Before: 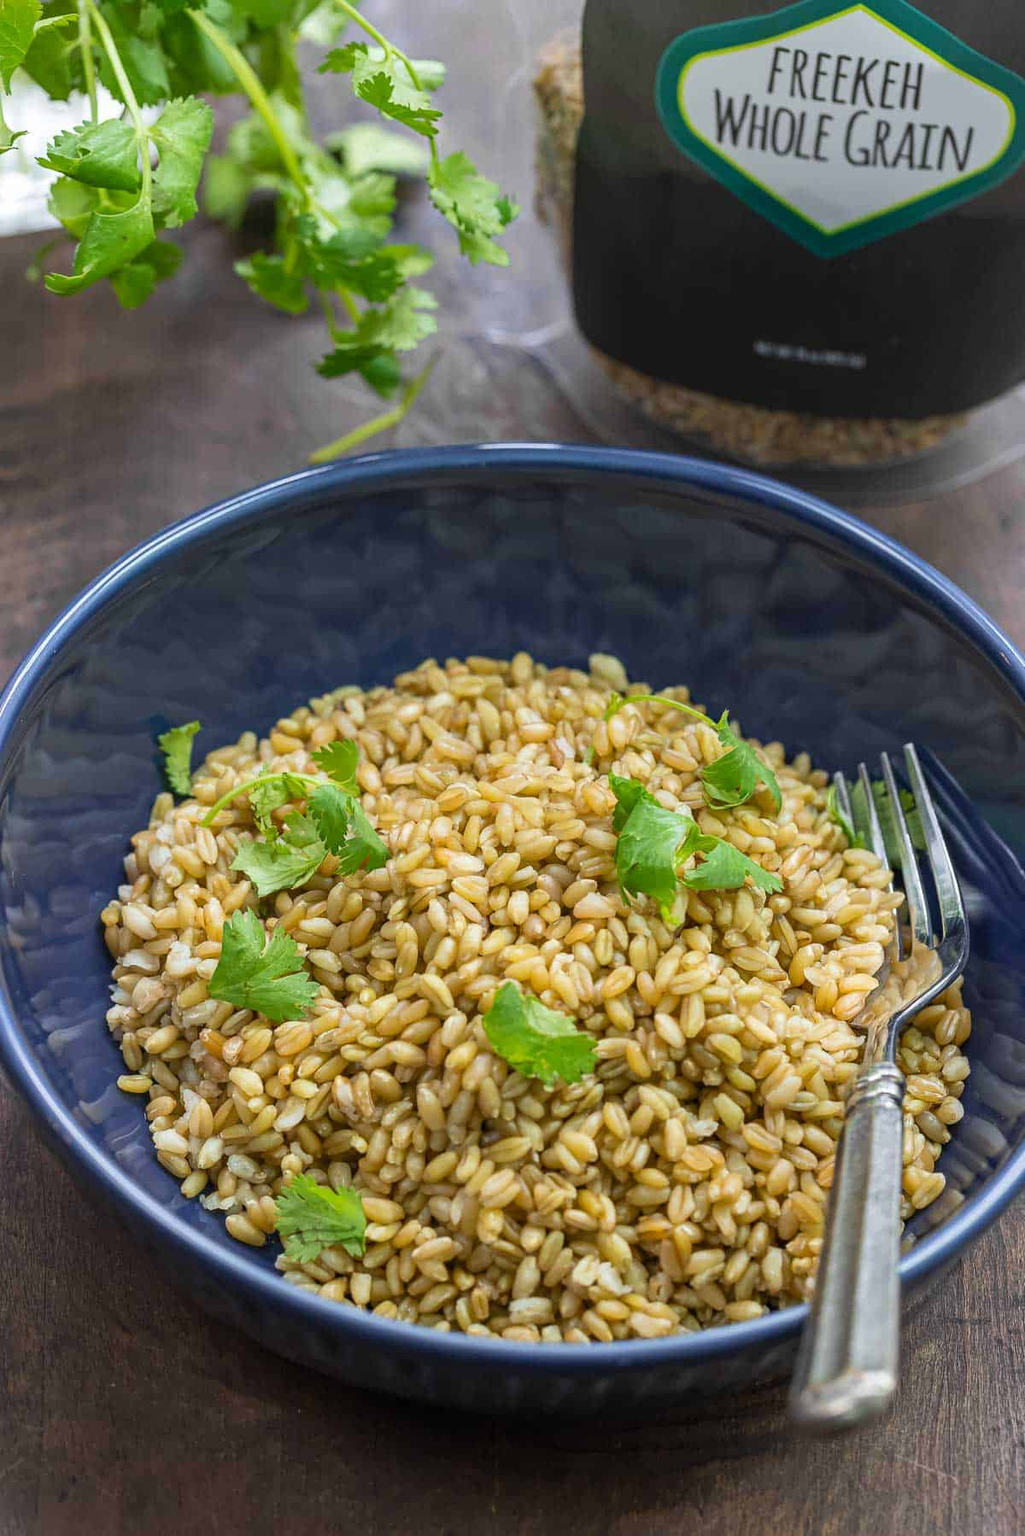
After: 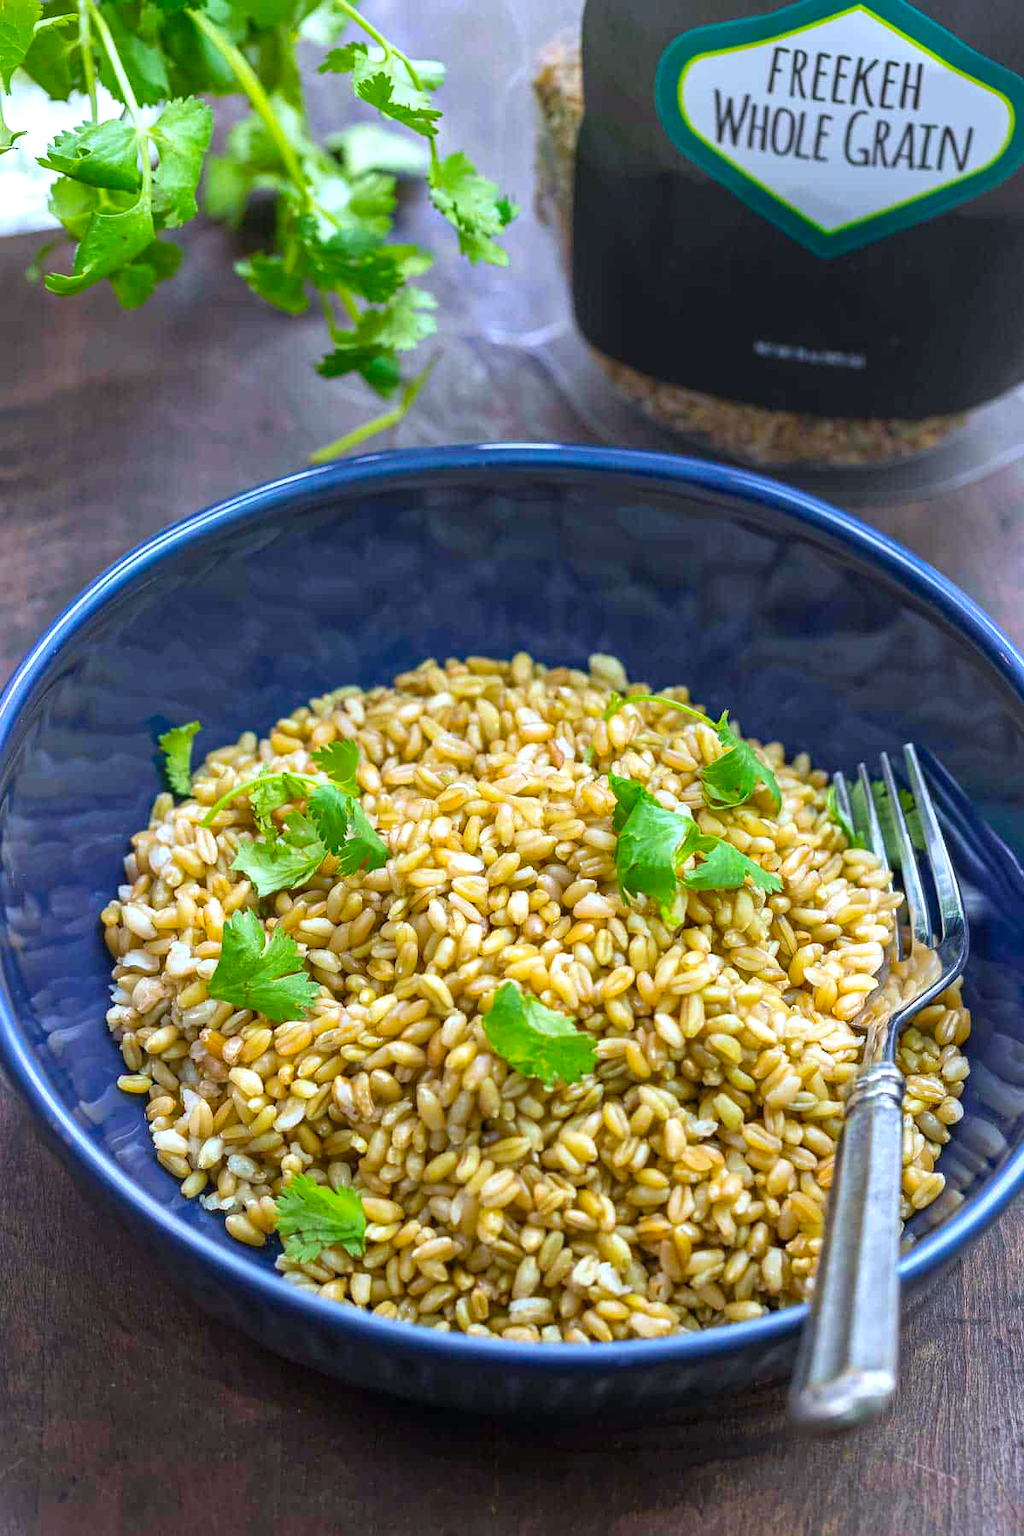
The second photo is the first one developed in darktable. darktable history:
color balance rgb: perceptual saturation grading › global saturation 29.501%, perceptual brilliance grading › global brilliance 11.252%
color calibration: gray › normalize channels true, illuminant custom, x 0.371, y 0.381, temperature 4282.64 K, gamut compression 0.009
